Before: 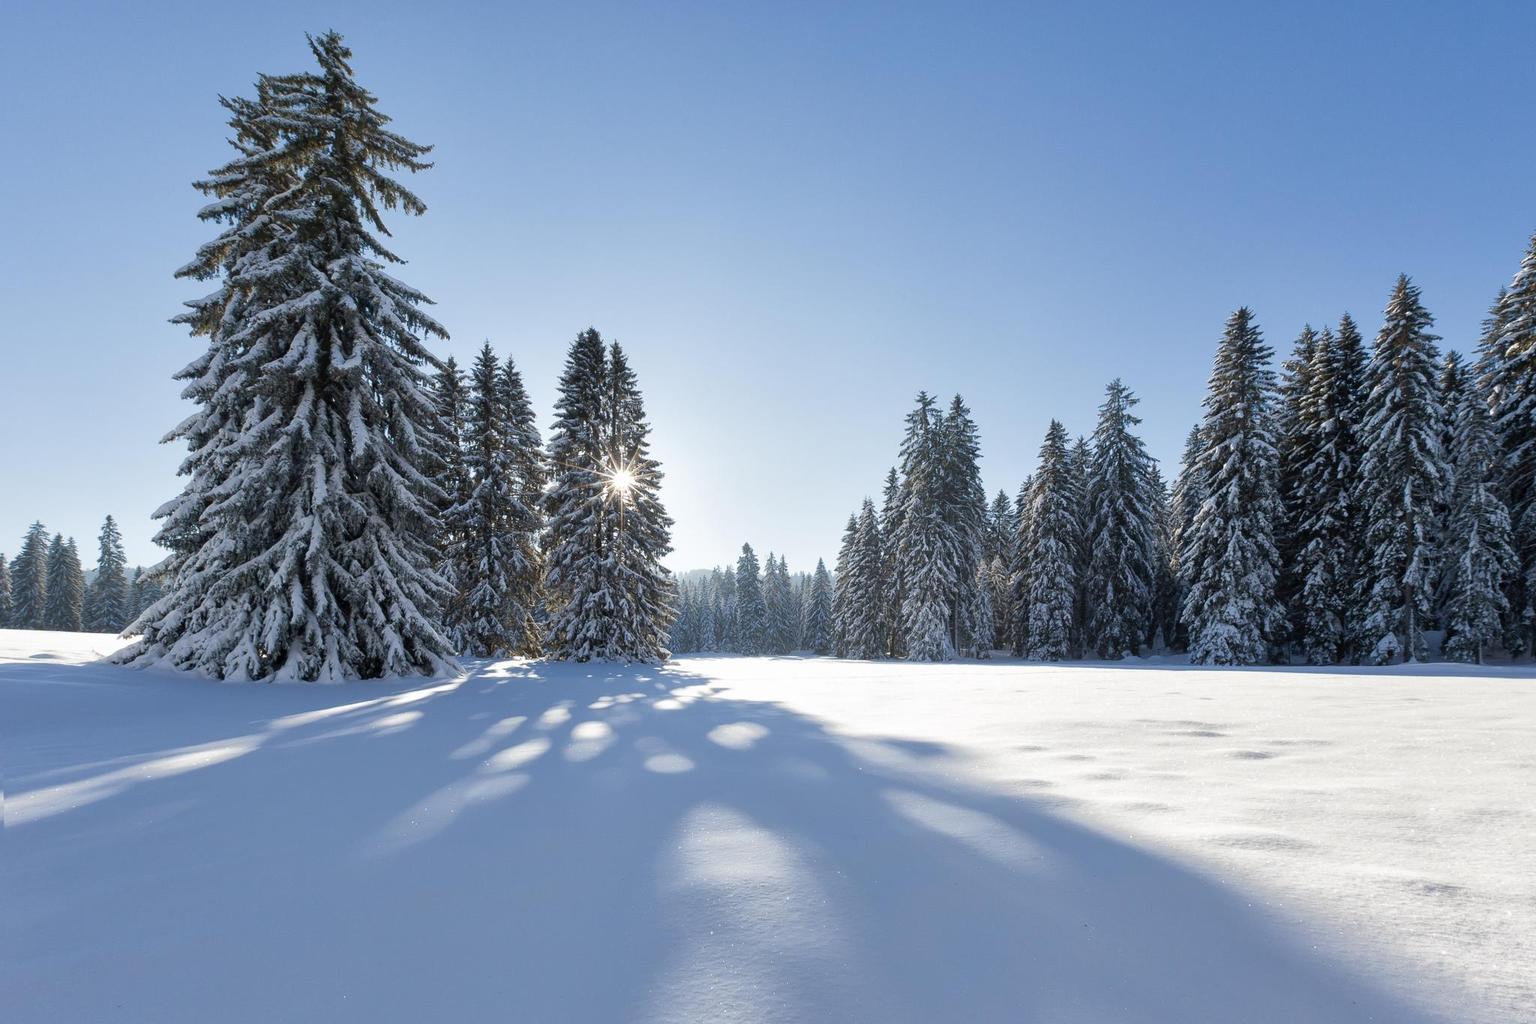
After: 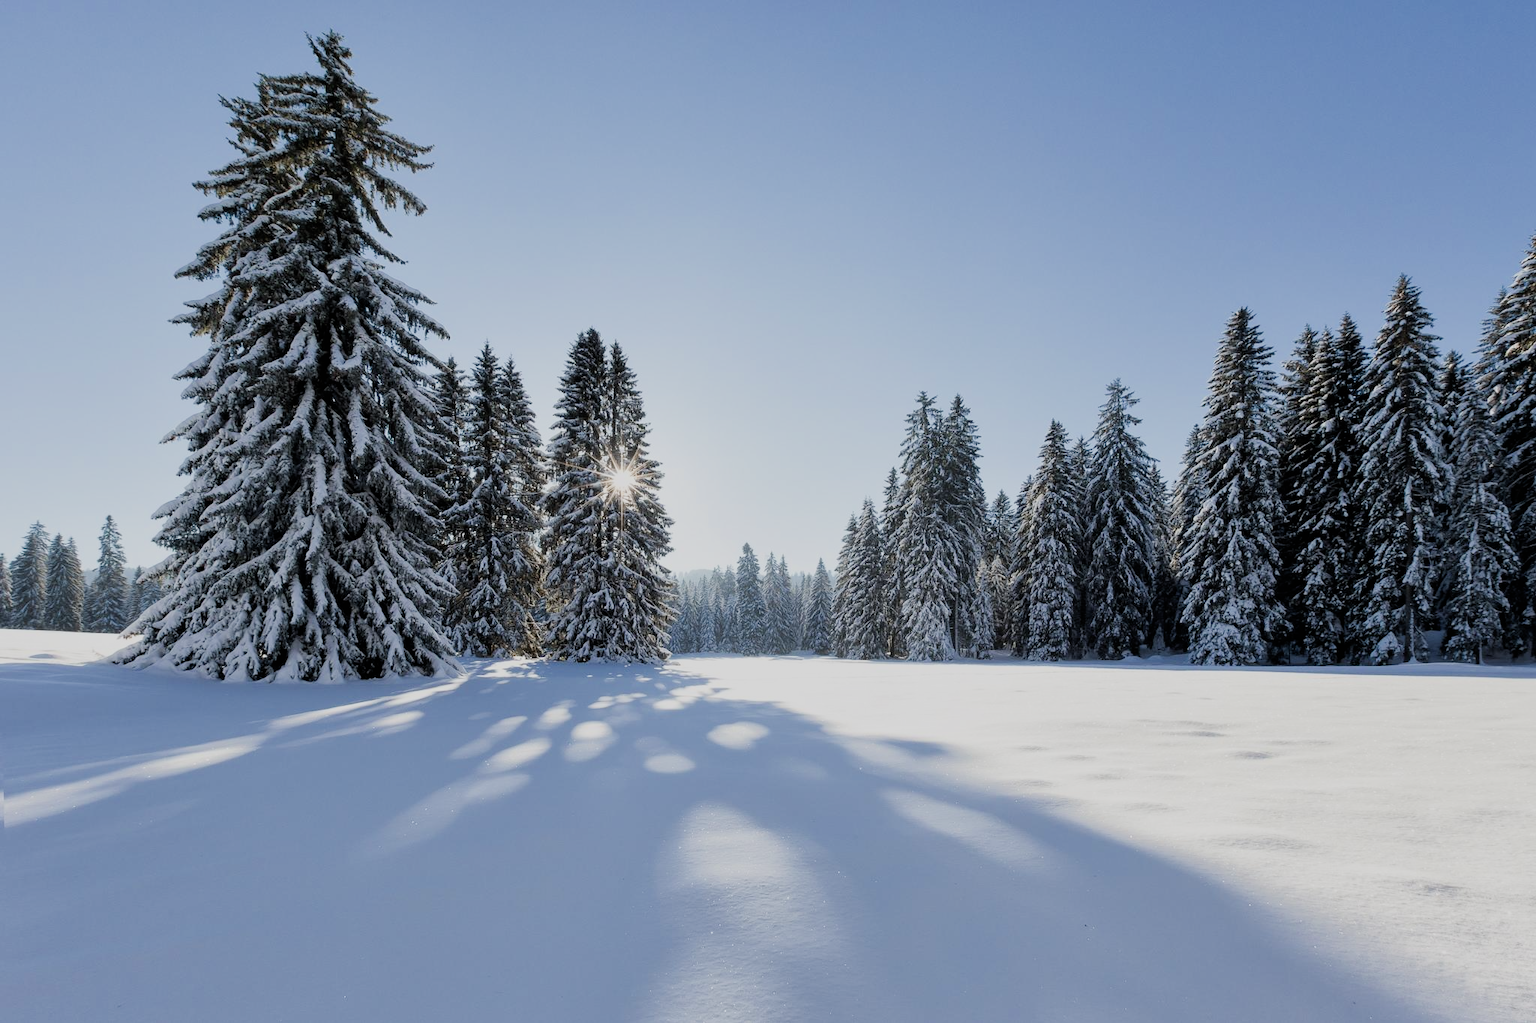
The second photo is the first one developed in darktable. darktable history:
filmic rgb: black relative exposure -6.2 EV, white relative exposure 6.95 EV, hardness 2.26
contrast brightness saturation: contrast 0.153, brightness 0.046
